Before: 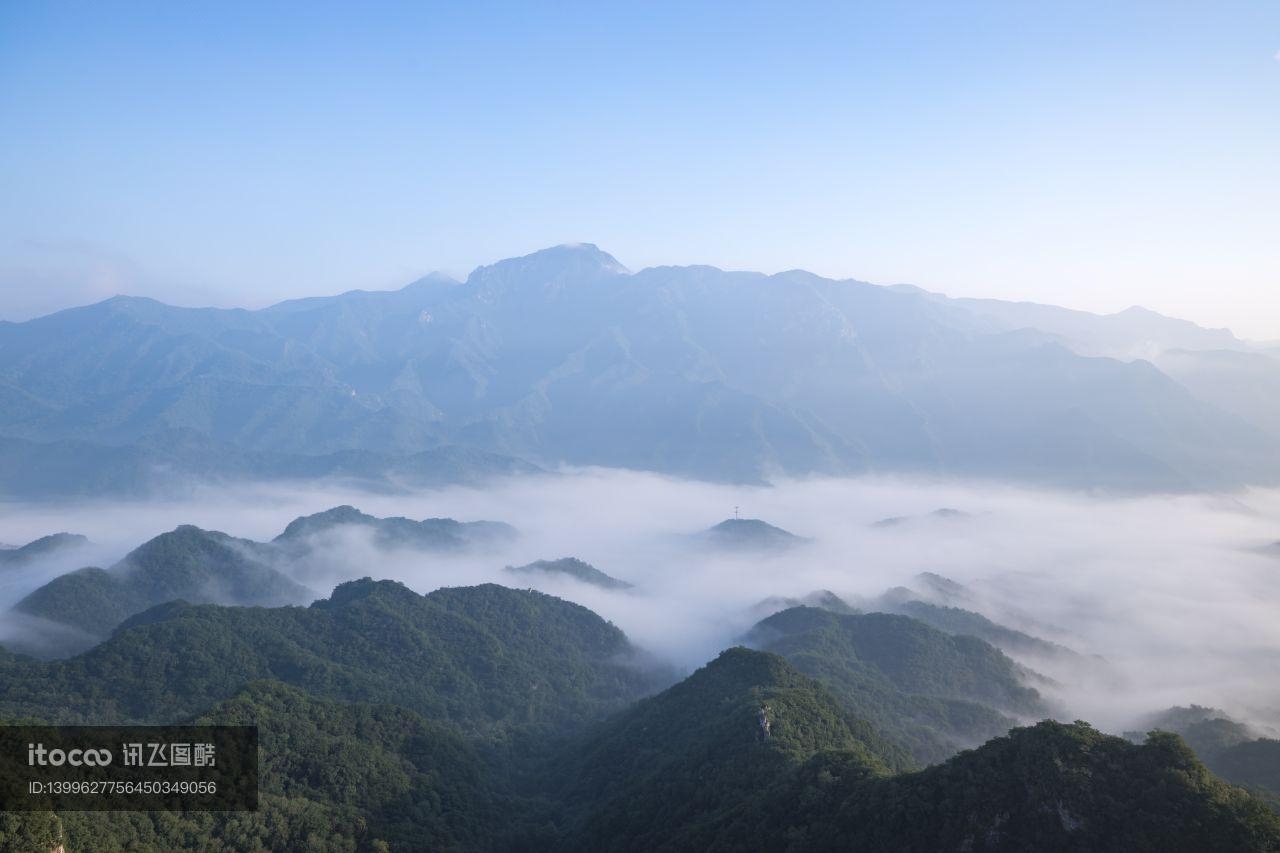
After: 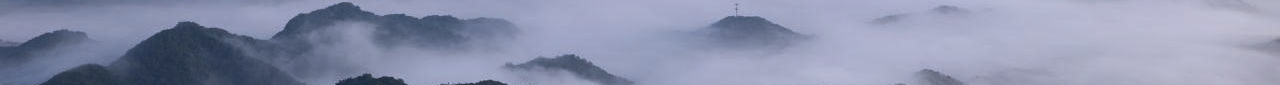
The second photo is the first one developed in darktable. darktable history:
crop and rotate: top 59.084%, bottom 30.916%
graduated density: hue 238.83°, saturation 50%
color balance: mode lift, gamma, gain (sRGB), lift [1, 0.99, 1.01, 0.992], gamma [1, 1.037, 0.974, 0.963]
color balance rgb: perceptual saturation grading › highlights -31.88%, perceptual saturation grading › mid-tones 5.8%, perceptual saturation grading › shadows 18.12%, perceptual brilliance grading › highlights 3.62%, perceptual brilliance grading › mid-tones -18.12%, perceptual brilliance grading › shadows -41.3%
white balance: red 0.988, blue 1.017
